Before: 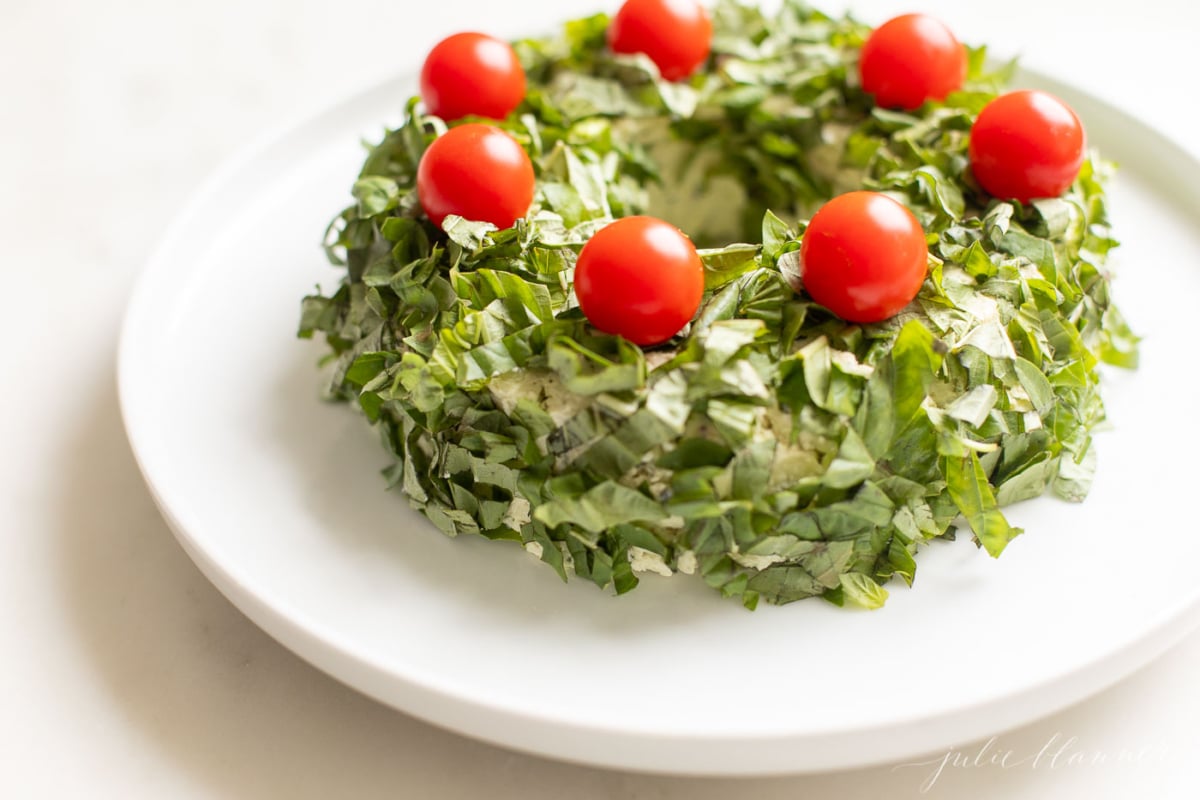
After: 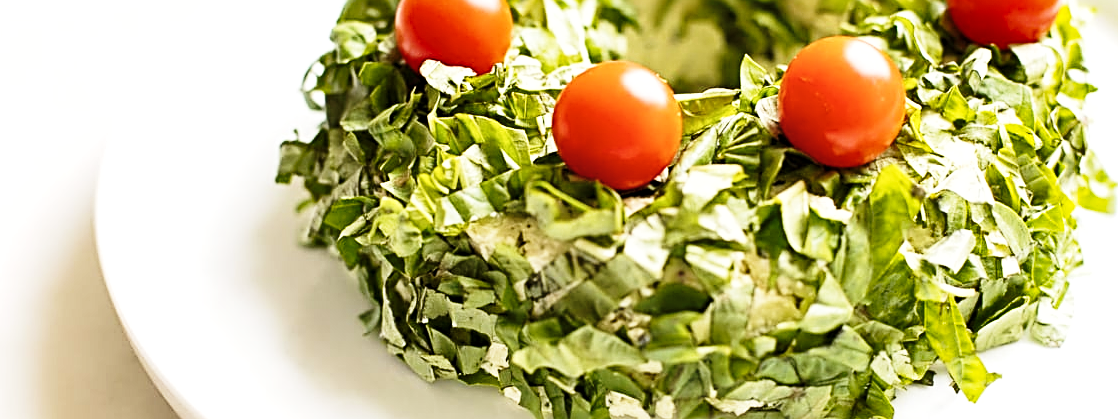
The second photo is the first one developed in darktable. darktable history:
contrast brightness saturation: contrast 0.061, brightness -0.008, saturation -0.246
velvia: on, module defaults
exposure: compensate highlight preservation false
crop: left 1.852%, top 19.46%, right 4.94%, bottom 28.046%
shadows and highlights: shadows 13.54, white point adjustment 1.19, soften with gaussian
sharpen: radius 3.062, amount 0.772
color balance rgb: perceptual saturation grading › global saturation 19.852%, global vibrance 15.059%
base curve: curves: ch0 [(0, 0) (0.028, 0.03) (0.121, 0.232) (0.46, 0.748) (0.859, 0.968) (1, 1)], preserve colors none
